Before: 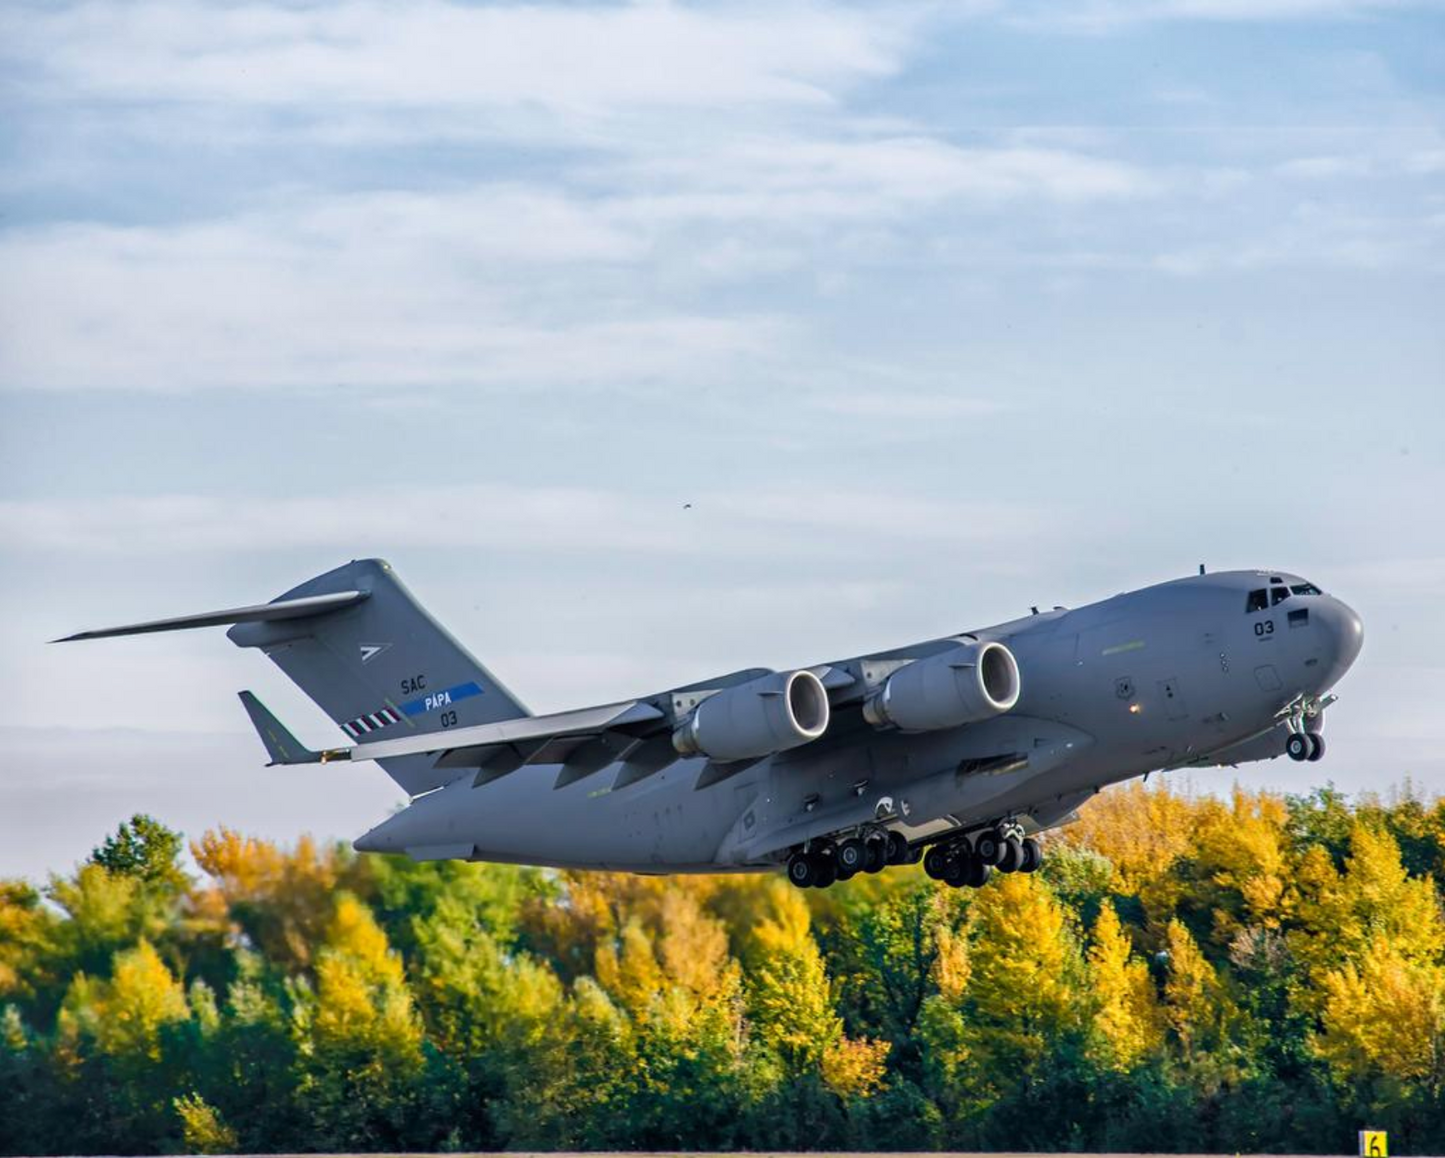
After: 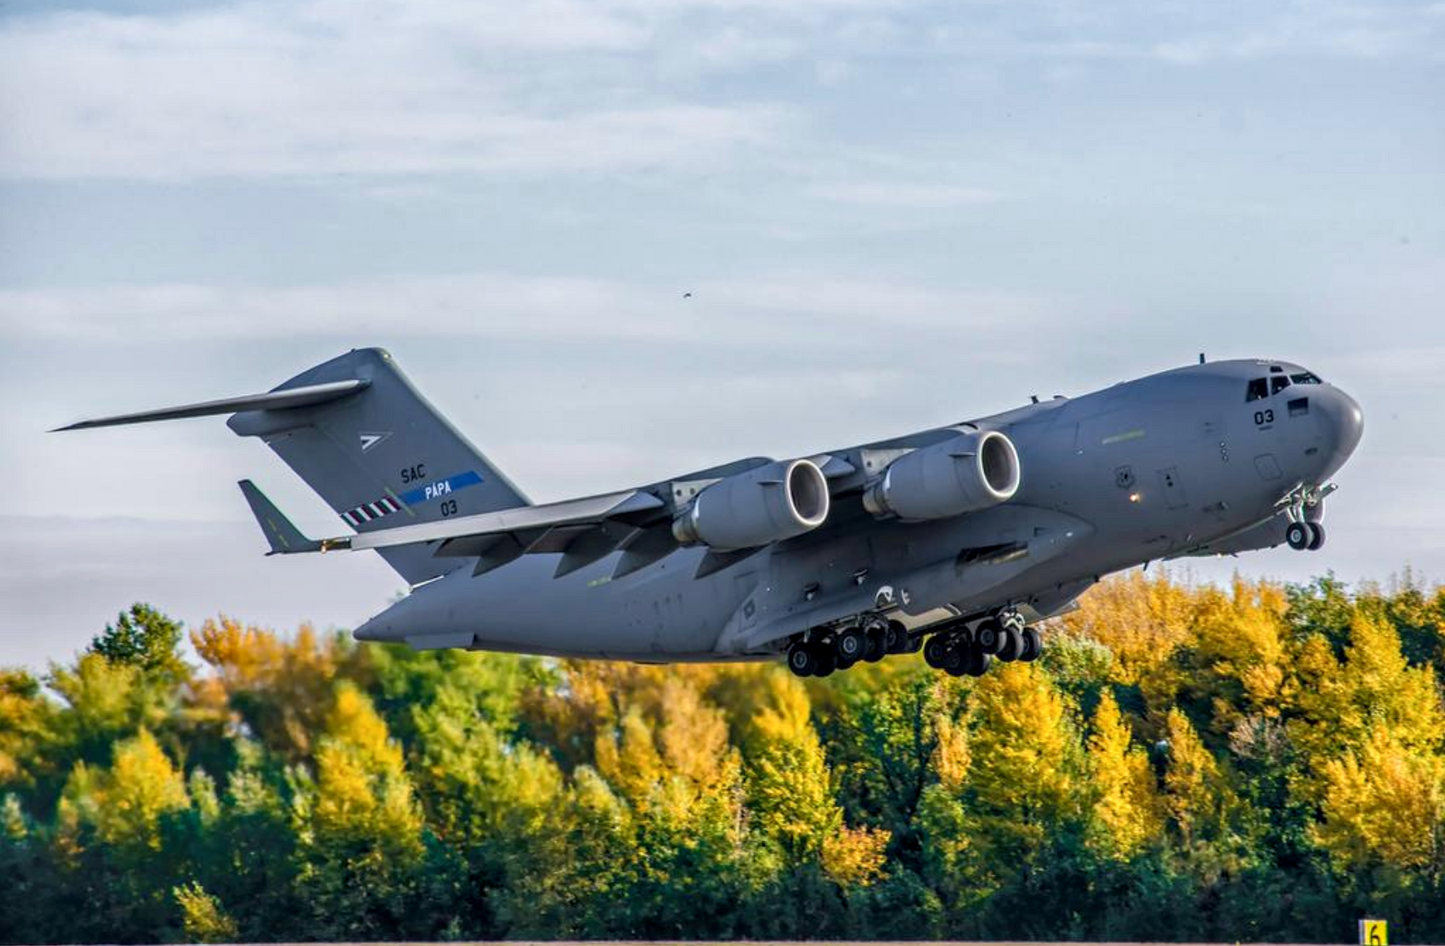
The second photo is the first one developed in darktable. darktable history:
local contrast: on, module defaults
crop and rotate: top 18.224%
